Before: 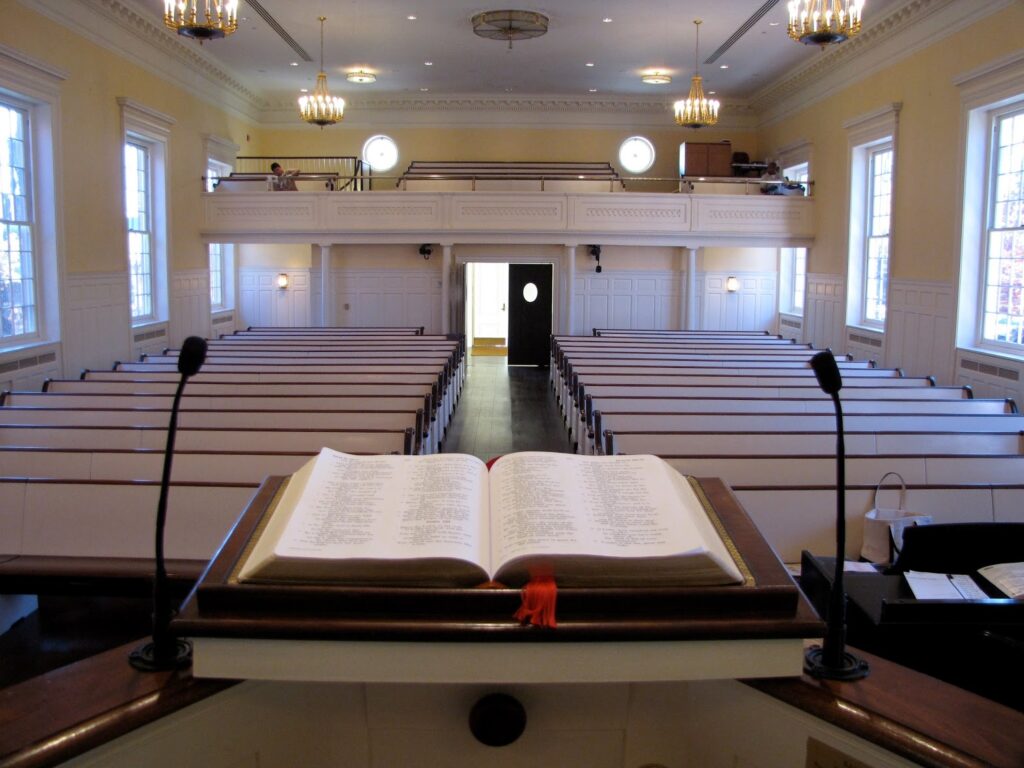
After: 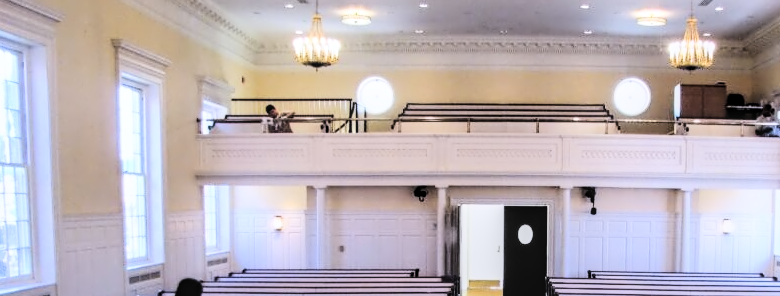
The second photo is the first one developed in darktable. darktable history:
contrast equalizer: y [[0.5, 0.542, 0.583, 0.625, 0.667, 0.708], [0.5 ×6], [0.5 ×6], [0, 0.033, 0.067, 0.1, 0.133, 0.167], [0, 0.05, 0.1, 0.15, 0.2, 0.25]], mix 0.315
color correction: highlights b* -0.05, saturation 0.779
local contrast: on, module defaults
crop: left 0.57%, top 7.643%, right 23.173%, bottom 53.798%
color calibration: gray › normalize channels true, illuminant as shot in camera, x 0.358, y 0.373, temperature 4628.91 K, gamut compression 0.026
filmic rgb: black relative exposure -7.12 EV, white relative exposure 5.35 EV, hardness 3.02, color science v4 (2020)
tone curve: curves: ch0 [(0, 0) (0.003, 0.003) (0.011, 0.013) (0.025, 0.029) (0.044, 0.052) (0.069, 0.082) (0.1, 0.118) (0.136, 0.161) (0.177, 0.21) (0.224, 0.27) (0.277, 0.38) (0.335, 0.49) (0.399, 0.594) (0.468, 0.692) (0.543, 0.794) (0.623, 0.857) (0.709, 0.919) (0.801, 0.955) (0.898, 0.978) (1, 1)], color space Lab, linked channels, preserve colors none
